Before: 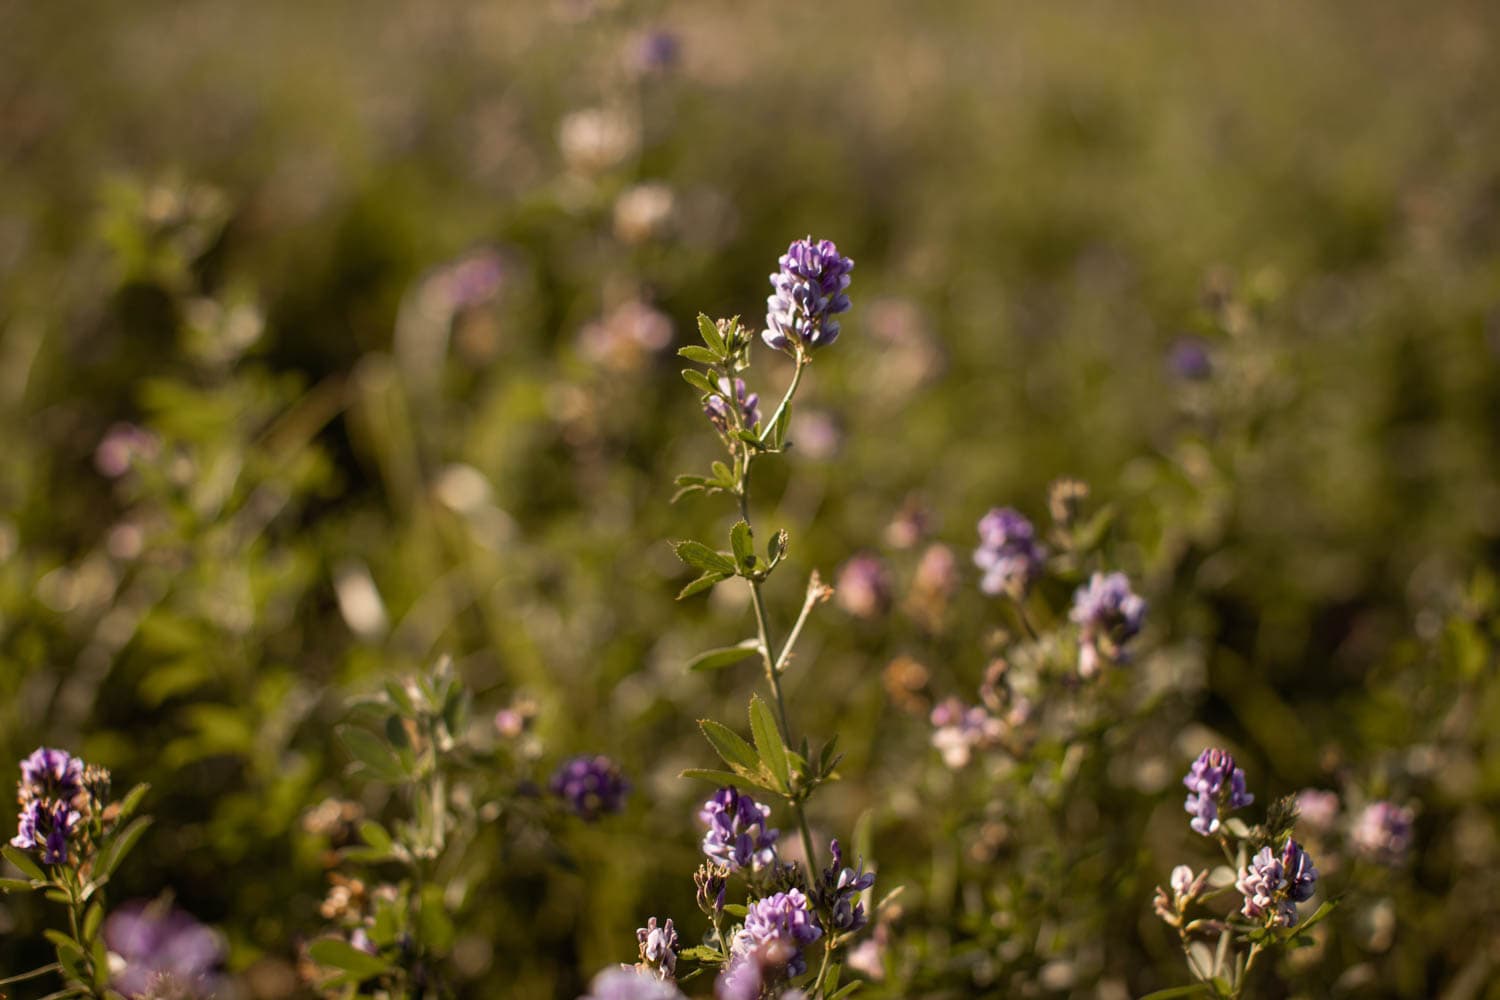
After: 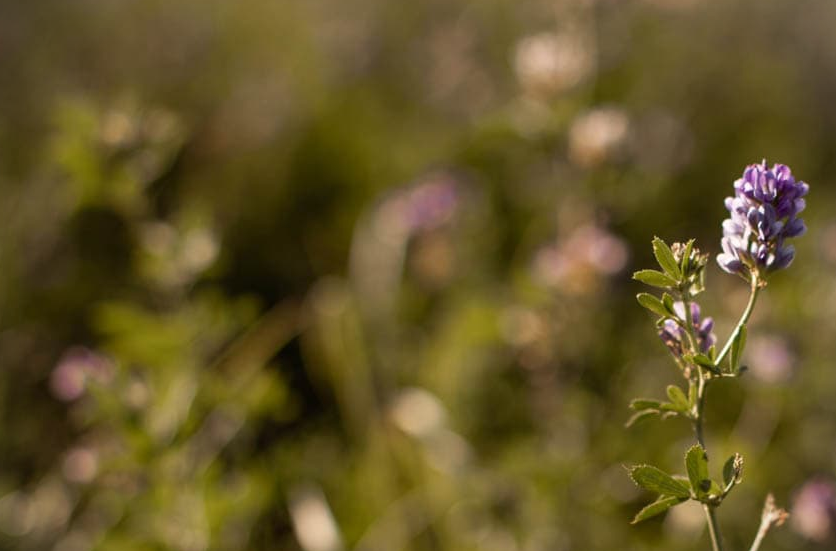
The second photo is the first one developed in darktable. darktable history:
vignetting: fall-off start 91.77%
crop and rotate: left 3.047%, top 7.677%, right 41.187%, bottom 37.168%
